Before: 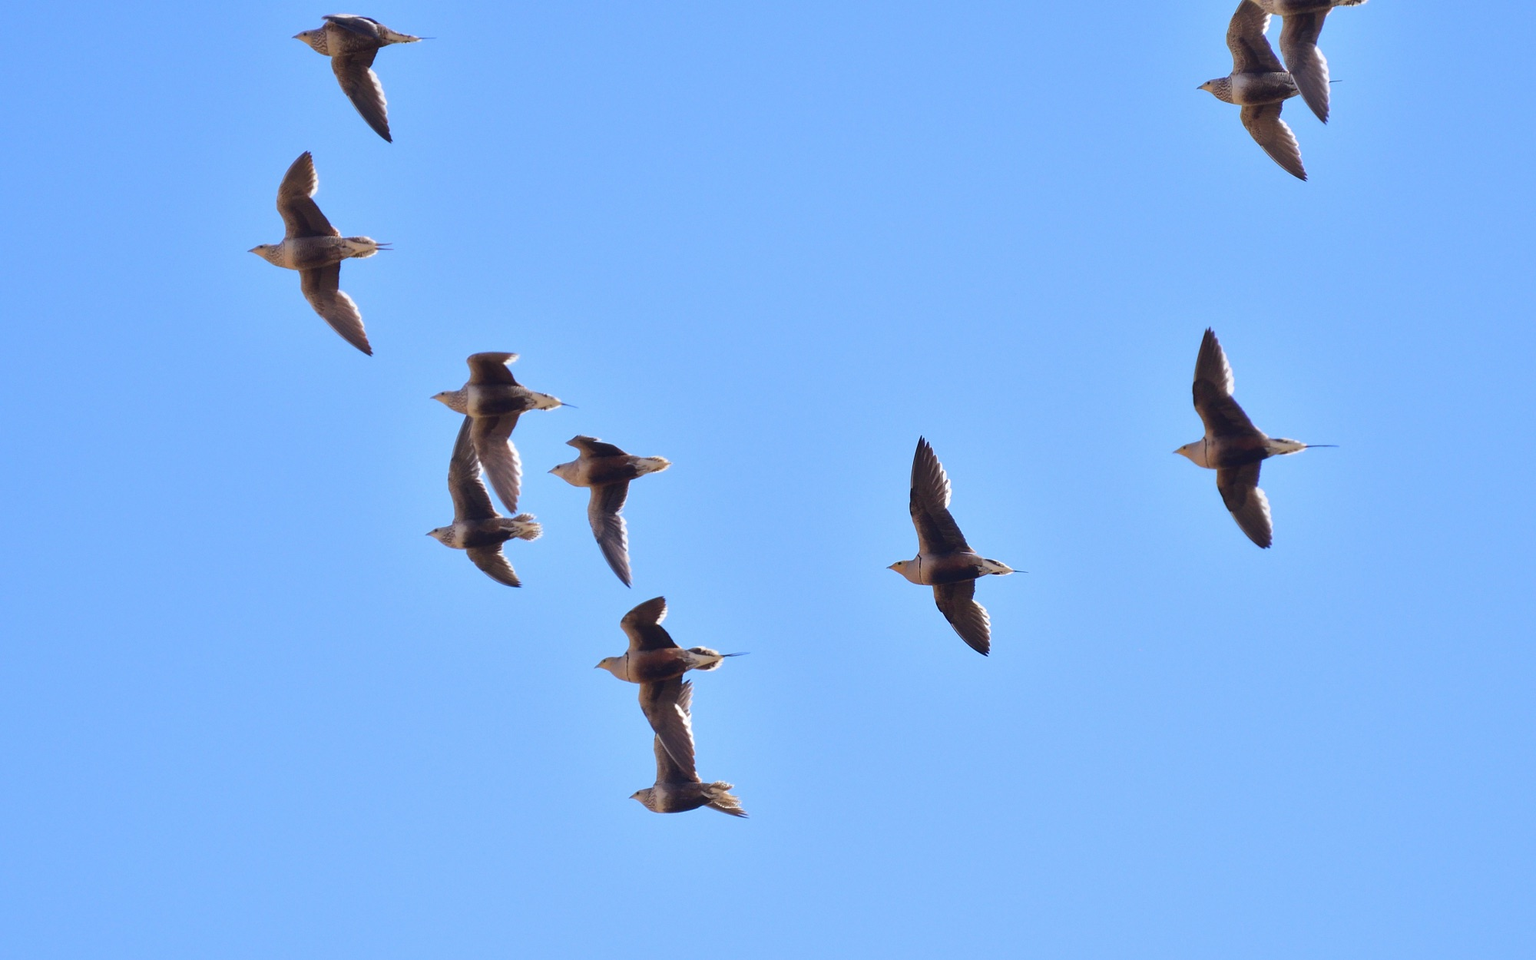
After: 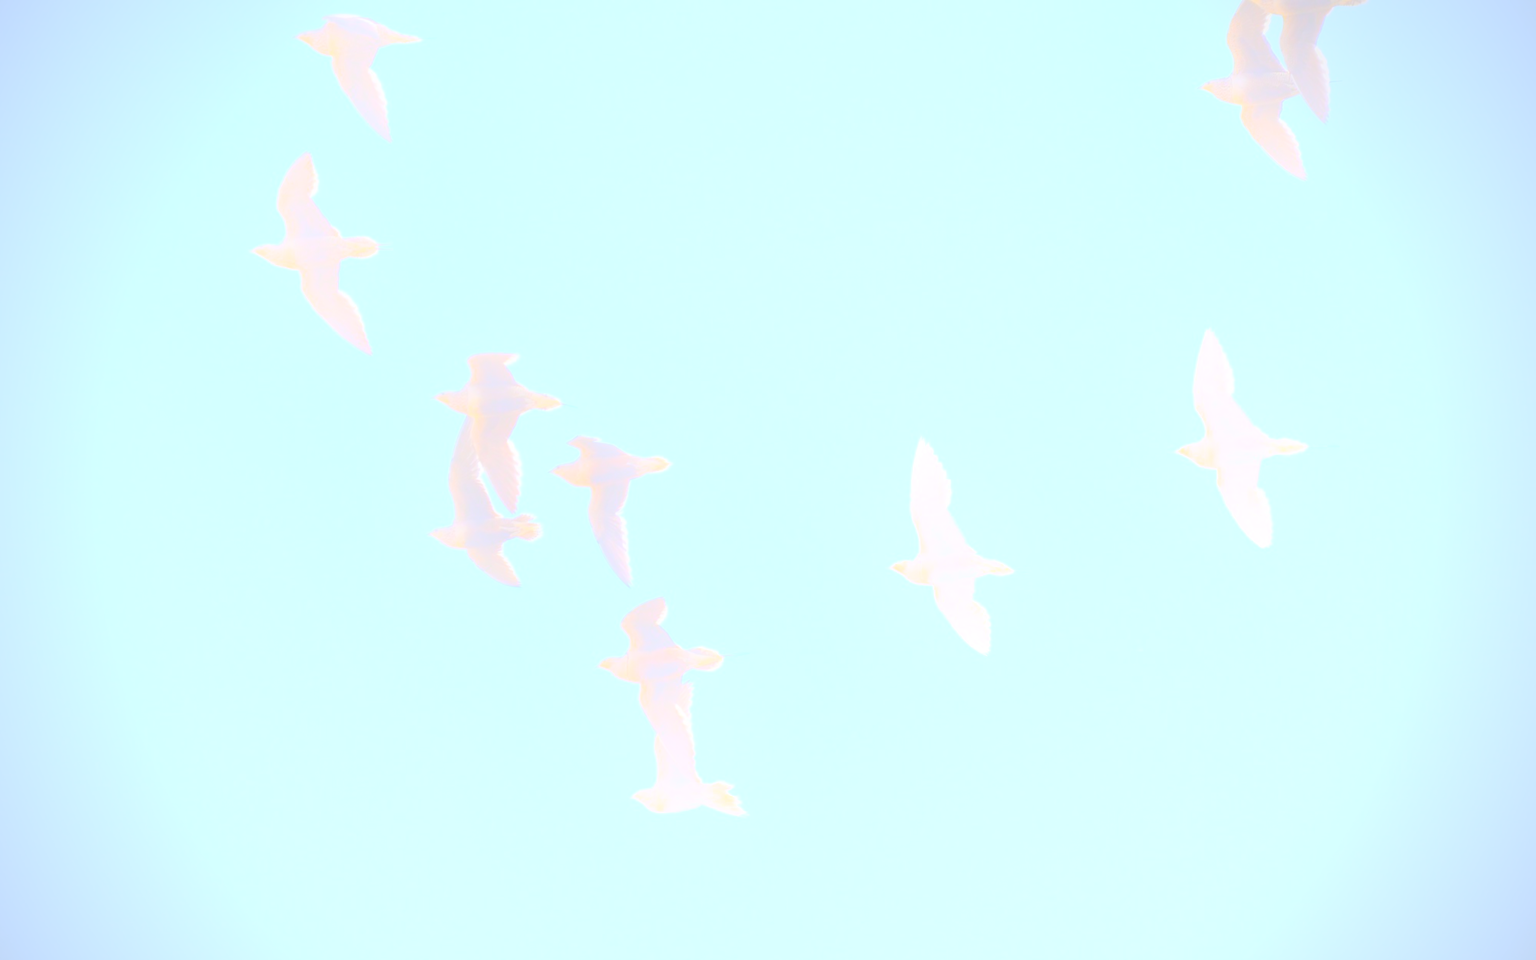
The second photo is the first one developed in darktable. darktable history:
color zones: curves: ch0 [(0.004, 0.306) (0.107, 0.448) (0.252, 0.656) (0.41, 0.398) (0.595, 0.515) (0.768, 0.628)]; ch1 [(0.07, 0.323) (0.151, 0.452) (0.252, 0.608) (0.346, 0.221) (0.463, 0.189) (0.61, 0.368) (0.735, 0.395) (0.921, 0.412)]; ch2 [(0, 0.476) (0.132, 0.512) (0.243, 0.512) (0.397, 0.48) (0.522, 0.376) (0.634, 0.536) (0.761, 0.46)]
vignetting: on, module defaults
bloom: size 38%, threshold 95%, strength 30%
shadows and highlights: shadows 37.27, highlights -28.18, soften with gaussian
